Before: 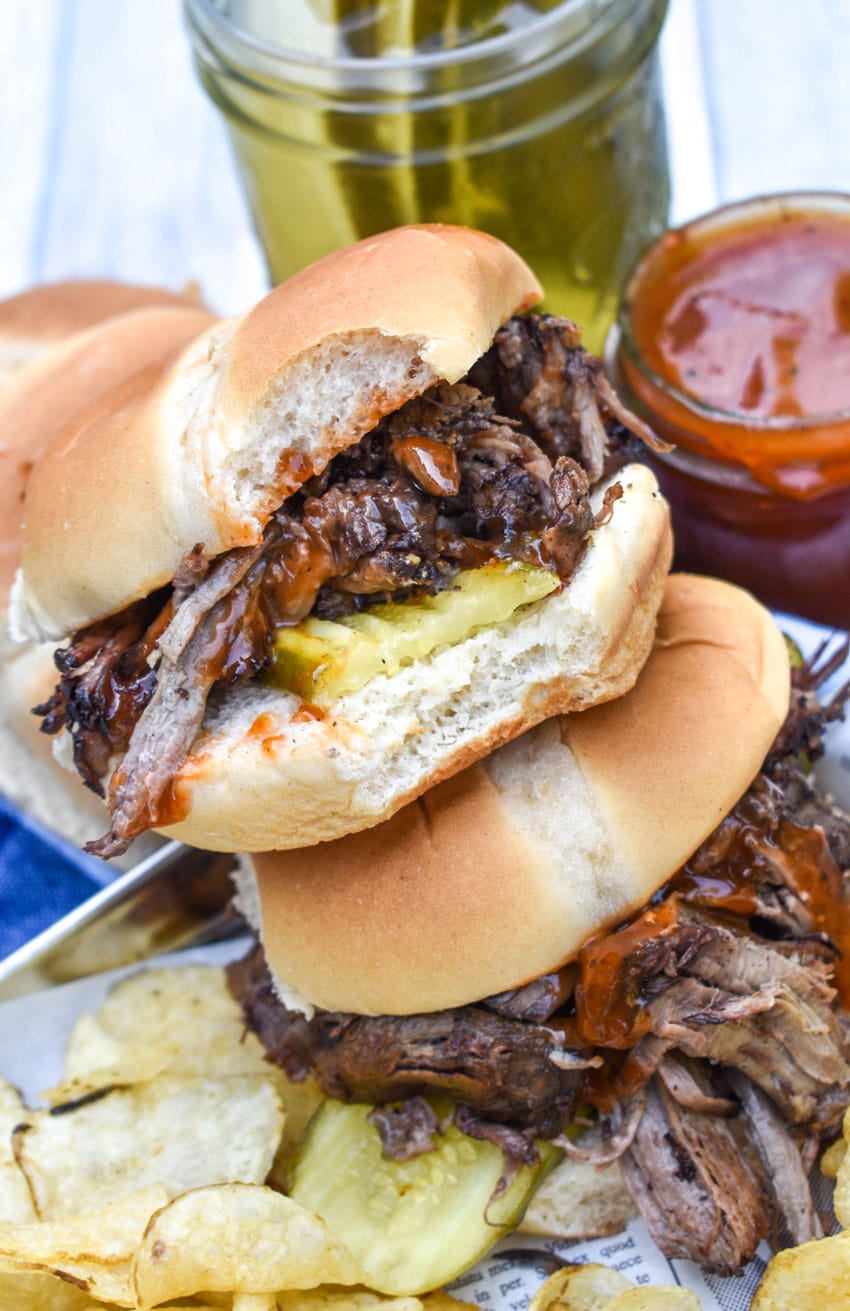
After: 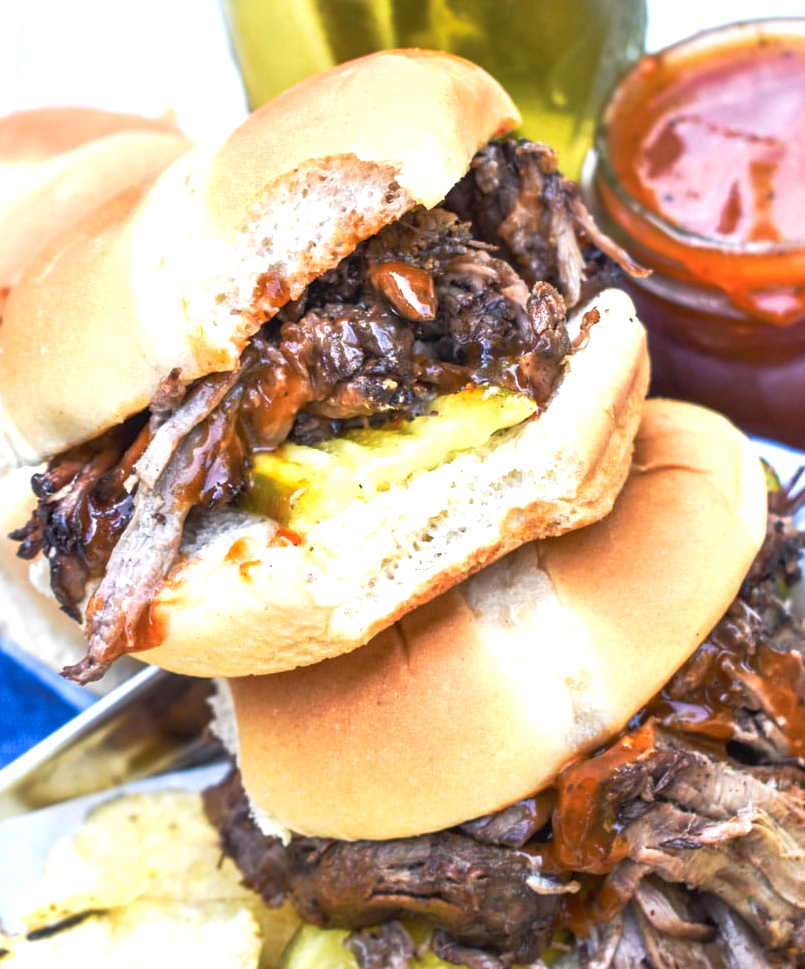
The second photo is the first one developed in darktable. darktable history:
exposure: exposure 0.758 EV, compensate exposure bias true, compensate highlight preservation false
tone curve: curves: ch0 [(0, 0) (0.15, 0.17) (0.452, 0.437) (0.611, 0.588) (0.751, 0.749) (1, 1)]; ch1 [(0, 0) (0.325, 0.327) (0.412, 0.45) (0.453, 0.484) (0.5, 0.501) (0.541, 0.55) (0.617, 0.612) (0.695, 0.697) (1, 1)]; ch2 [(0, 0) (0.386, 0.397) (0.452, 0.459) (0.505, 0.498) (0.524, 0.547) (0.574, 0.566) (0.633, 0.641) (1, 1)], preserve colors none
crop and rotate: left 2.823%, top 13.378%, right 2.46%, bottom 12.688%
